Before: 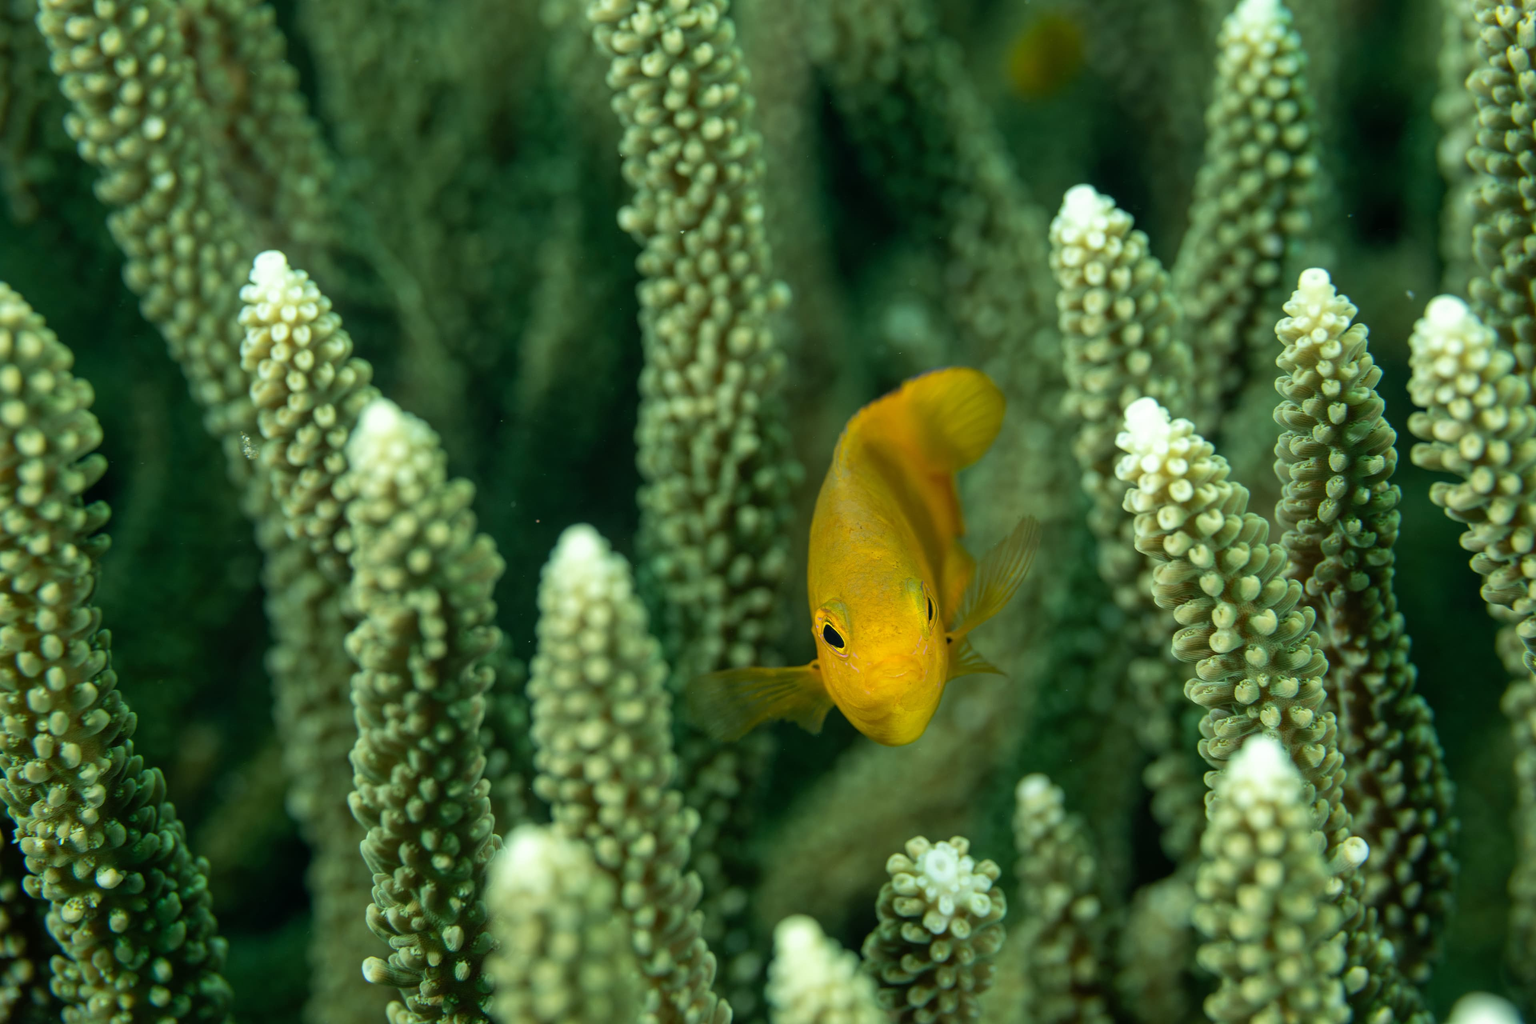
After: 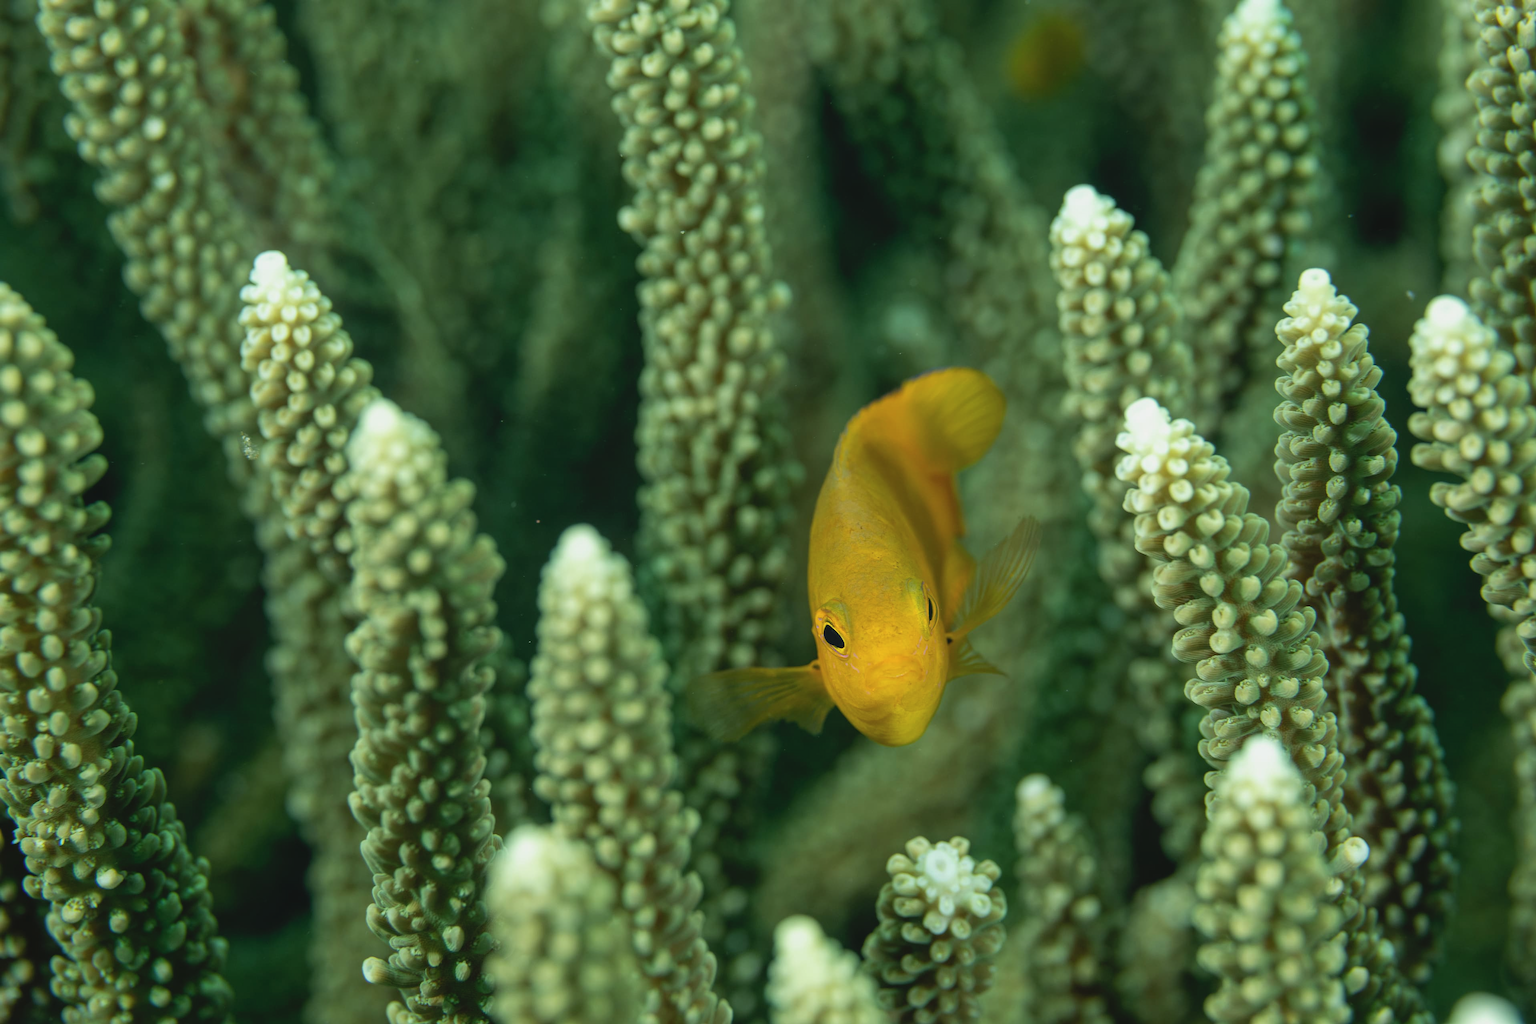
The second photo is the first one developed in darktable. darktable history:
contrast brightness saturation: contrast -0.095, saturation -0.083
